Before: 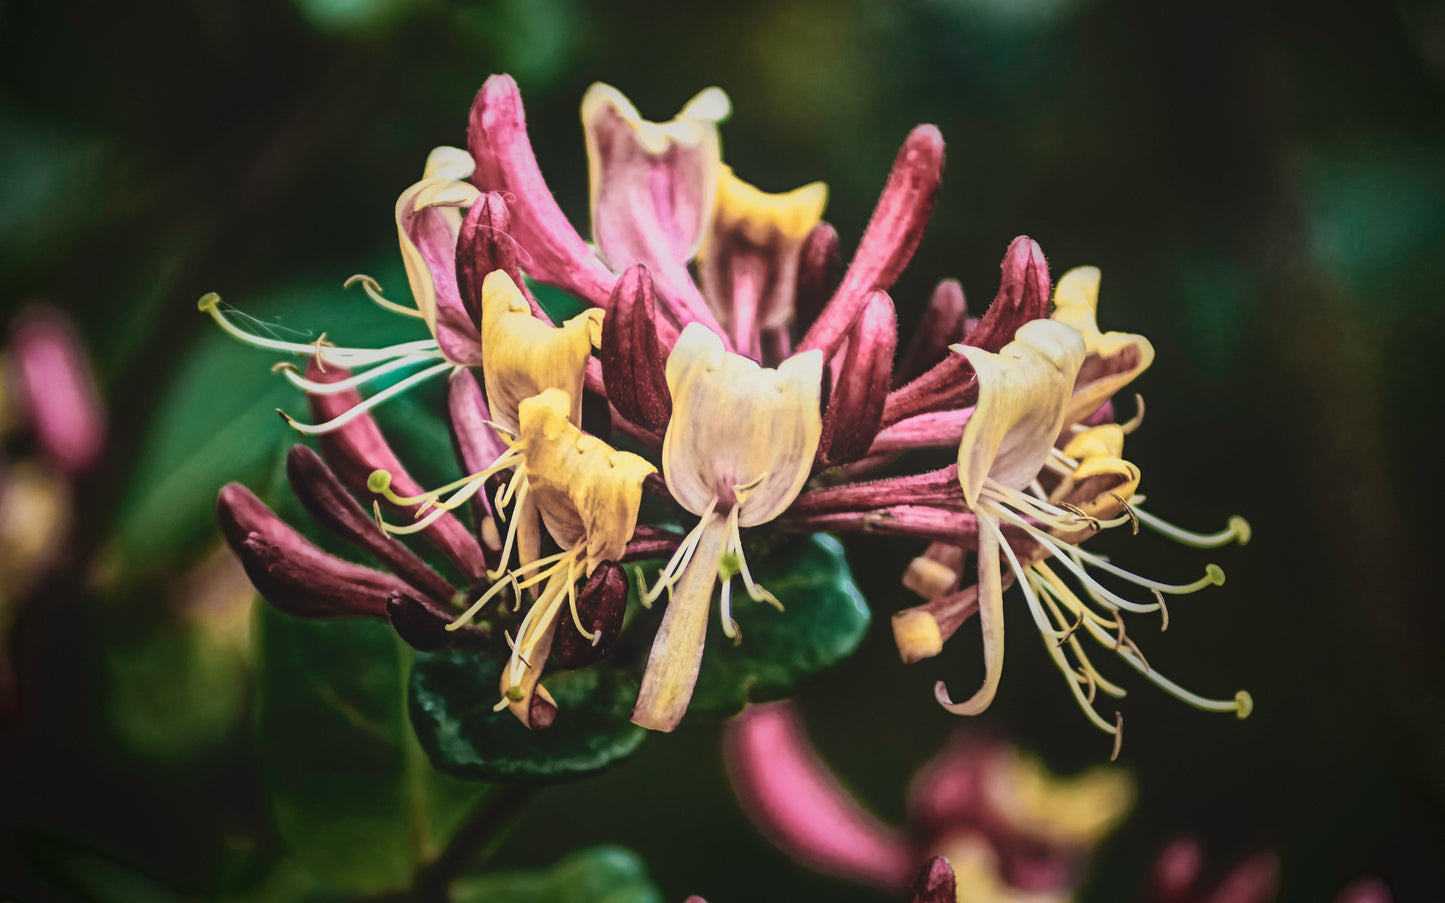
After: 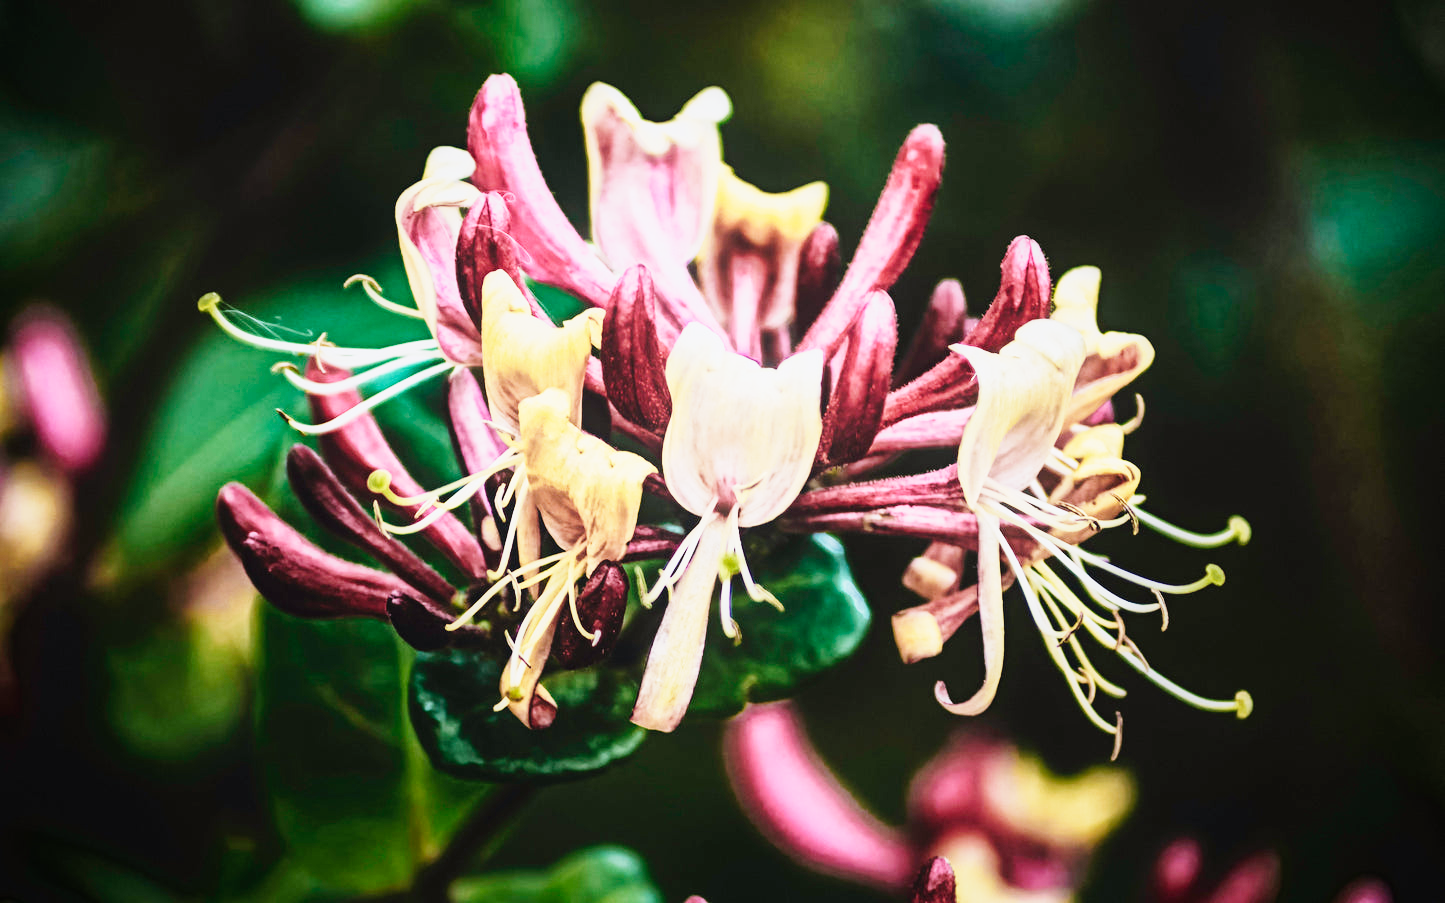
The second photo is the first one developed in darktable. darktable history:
white balance: red 0.984, blue 1.059
base curve: curves: ch0 [(0, 0) (0, 0.001) (0.001, 0.001) (0.004, 0.002) (0.007, 0.004) (0.015, 0.013) (0.033, 0.045) (0.052, 0.096) (0.075, 0.17) (0.099, 0.241) (0.163, 0.42) (0.219, 0.55) (0.259, 0.616) (0.327, 0.722) (0.365, 0.765) (0.522, 0.873) (0.547, 0.881) (0.689, 0.919) (0.826, 0.952) (1, 1)], preserve colors none
